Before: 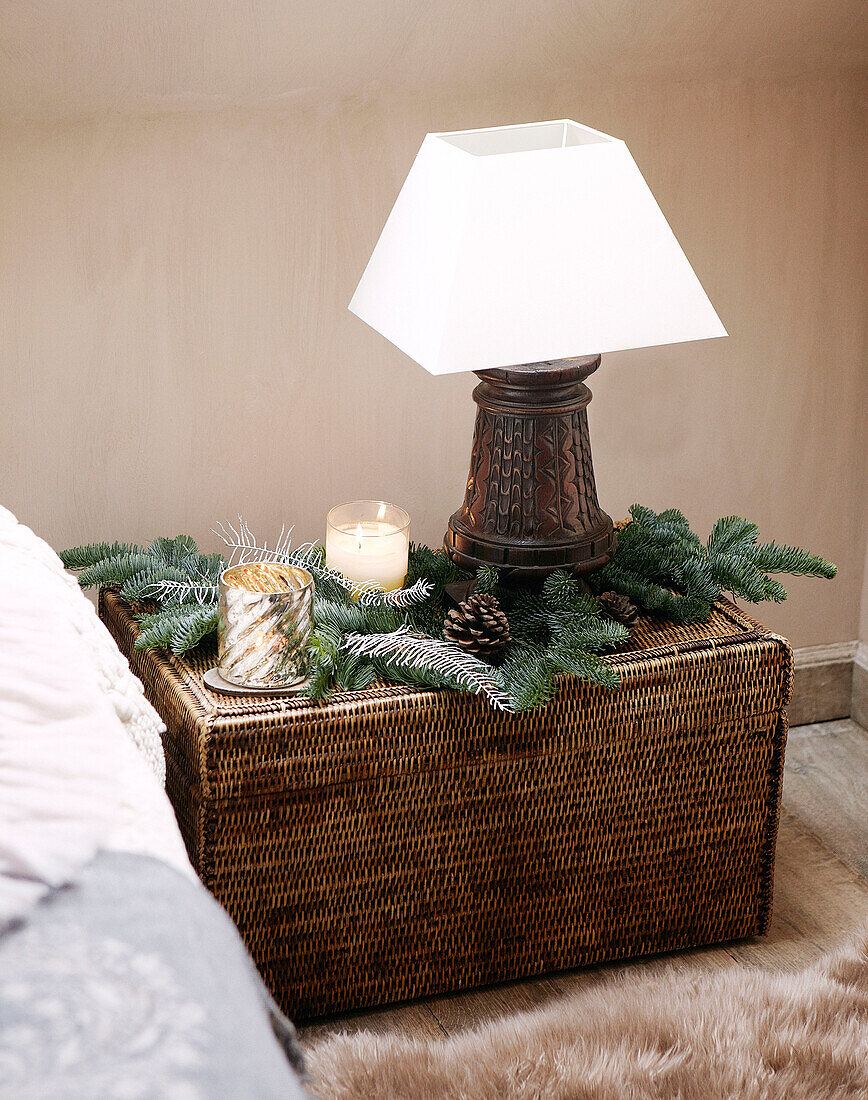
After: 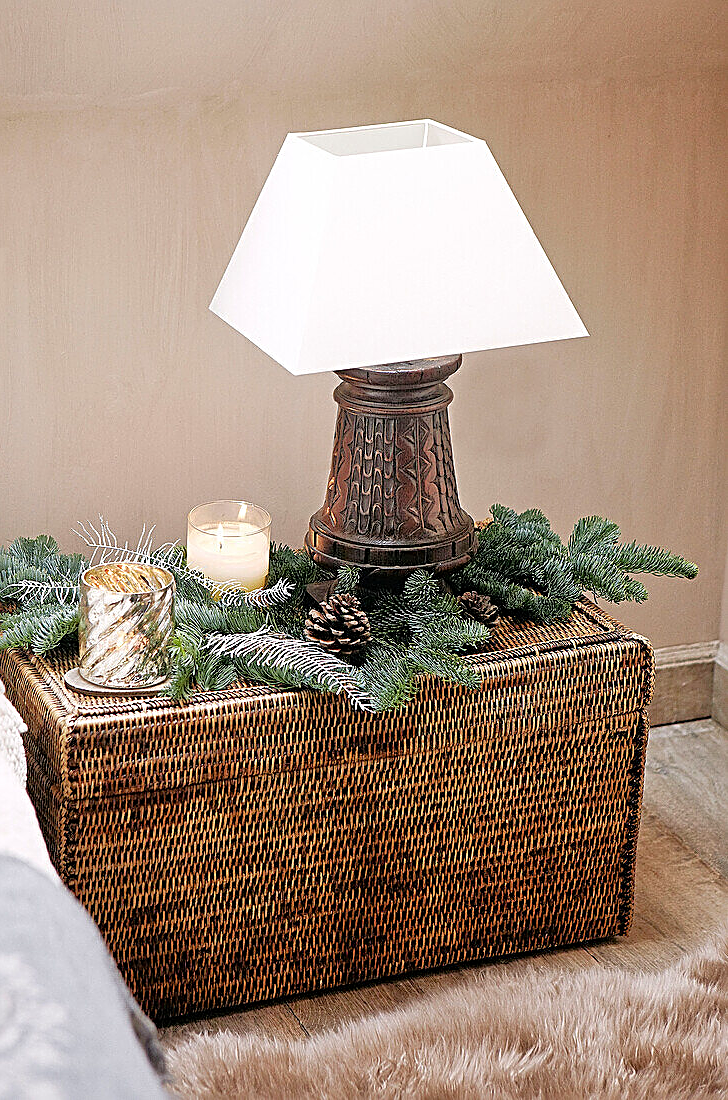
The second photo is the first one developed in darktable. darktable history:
tone equalizer: -7 EV 0.144 EV, -6 EV 0.59 EV, -5 EV 1.15 EV, -4 EV 1.31 EV, -3 EV 1.15 EV, -2 EV 0.6 EV, -1 EV 0.157 EV
sharpen: radius 2.616, amount 0.7
crop: left 16.126%
